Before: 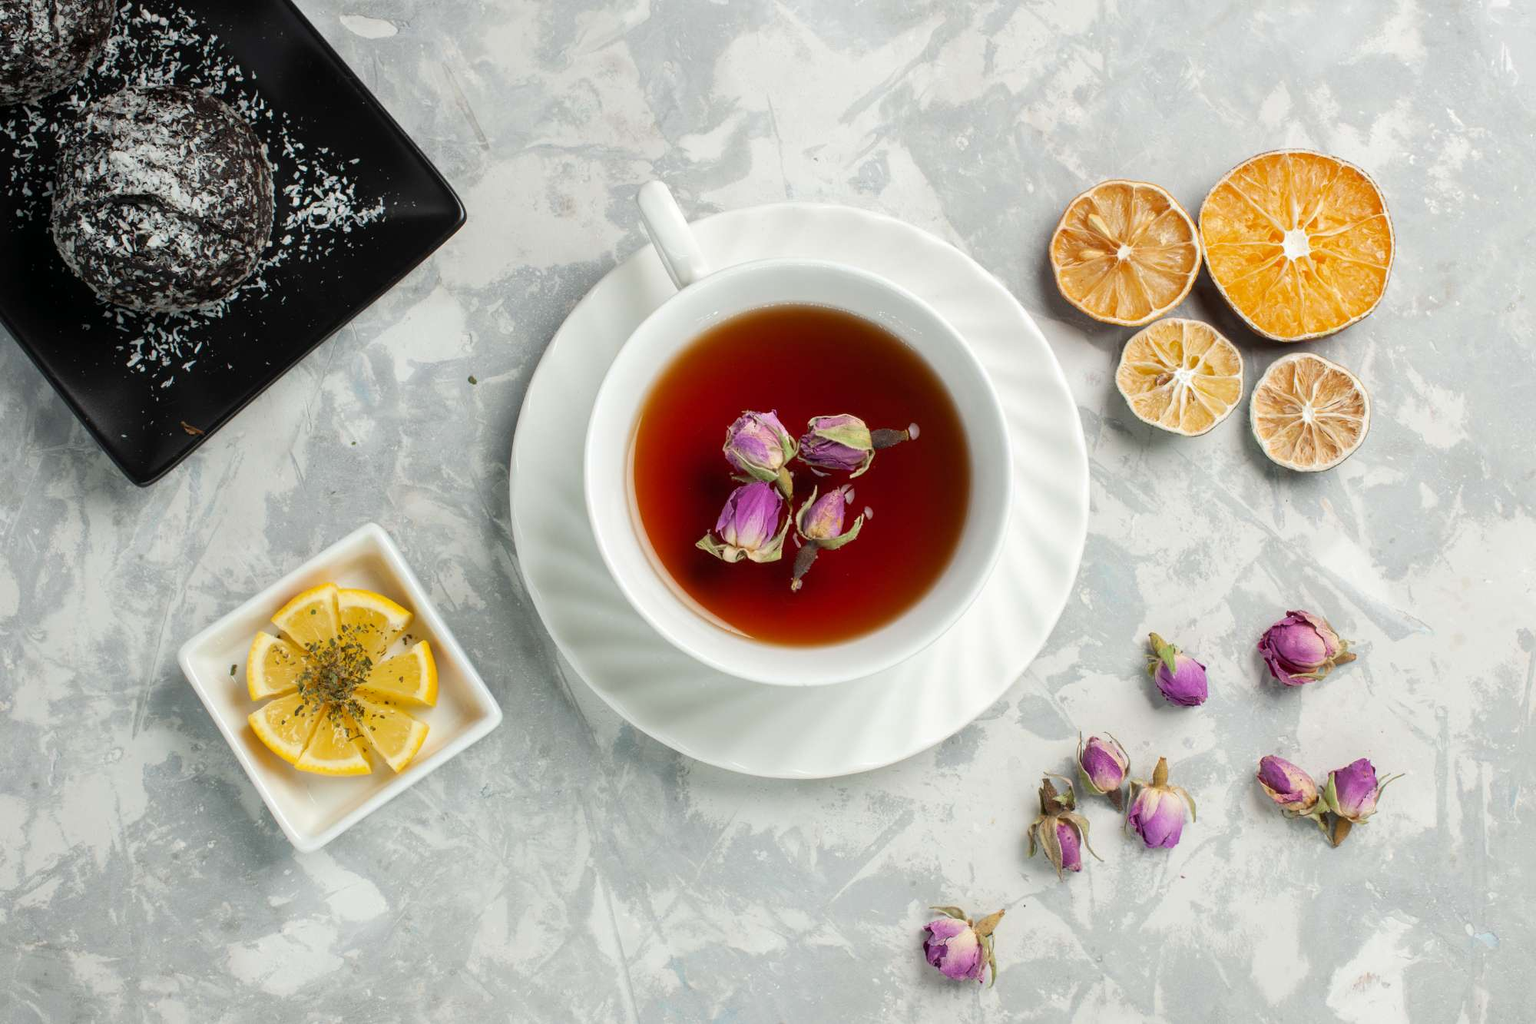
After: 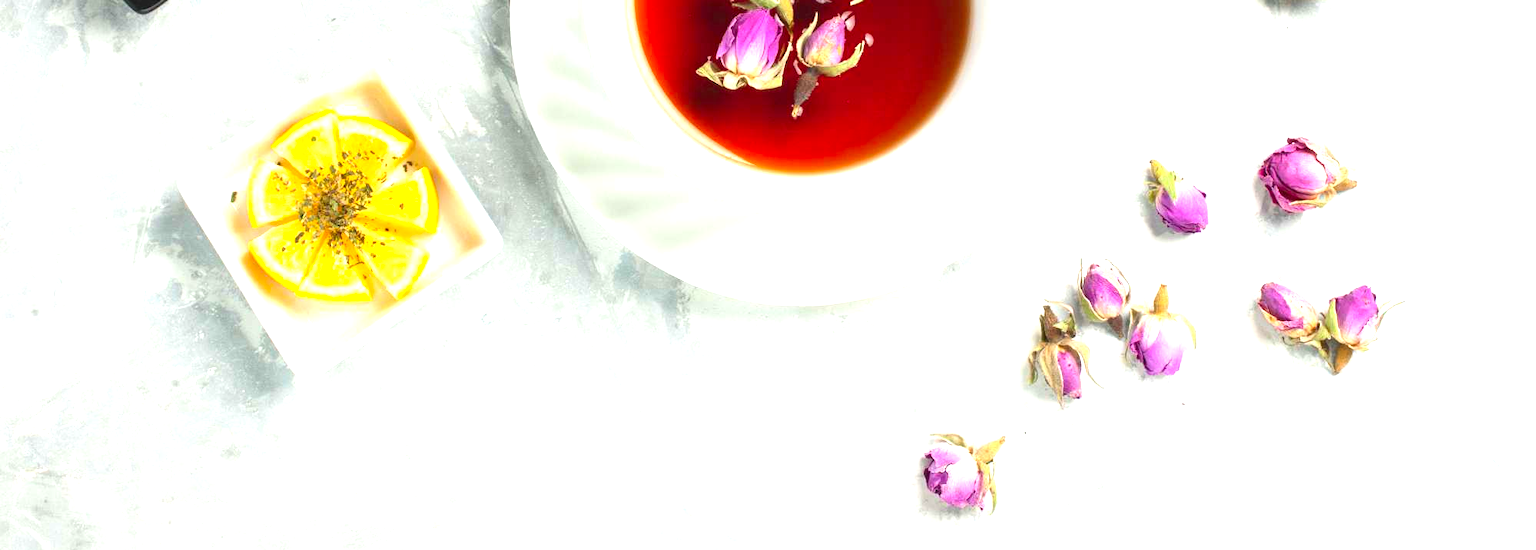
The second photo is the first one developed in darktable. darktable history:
crop and rotate: top 46.237%
rotate and perspective: automatic cropping off
exposure: black level correction -0.002, exposure 1.35 EV, compensate highlight preservation false
contrast brightness saturation: contrast 0.08, saturation 0.2
